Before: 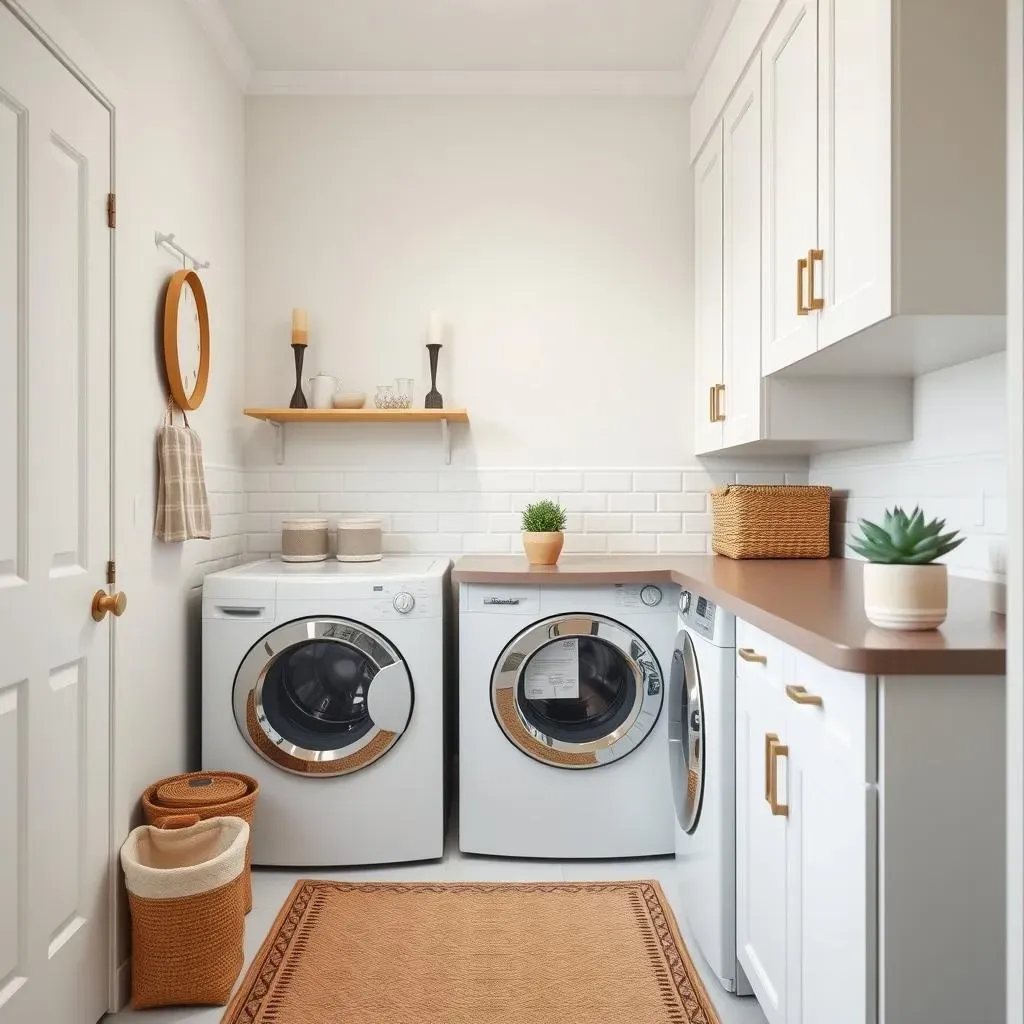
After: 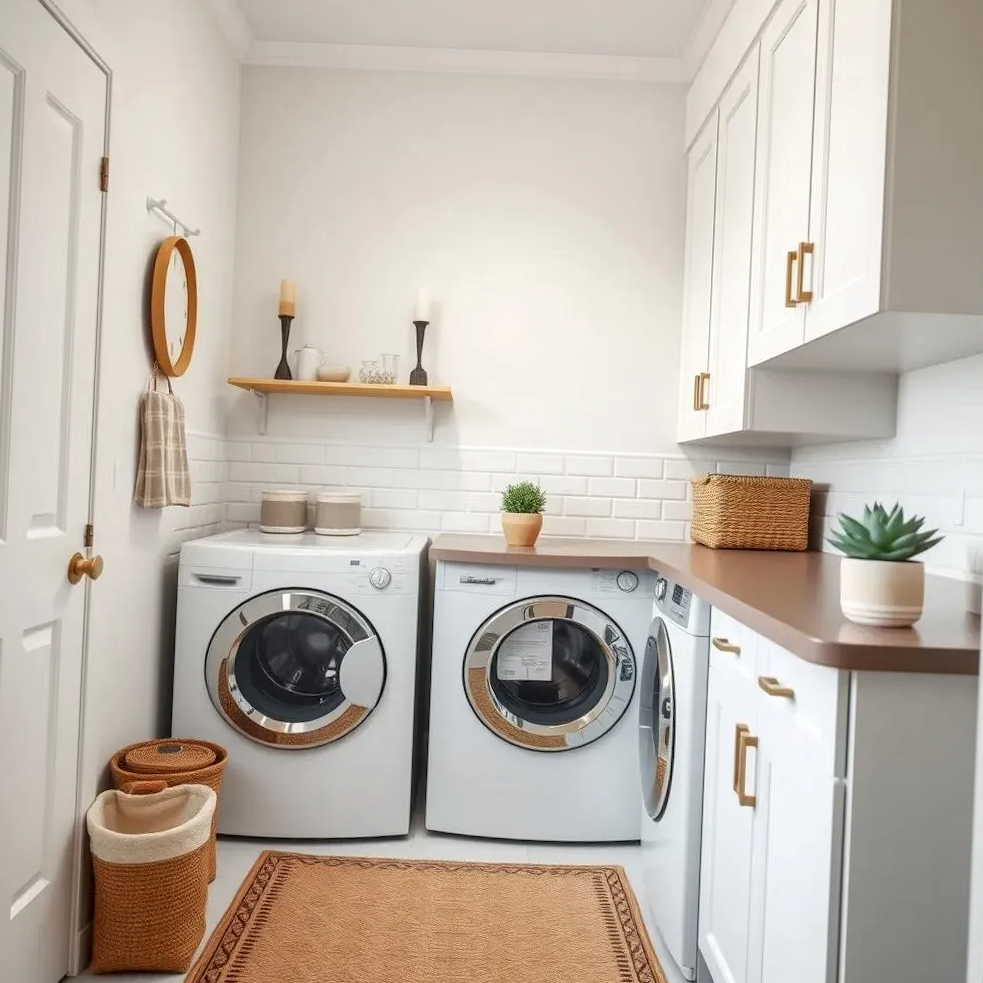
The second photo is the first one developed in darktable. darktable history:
crop and rotate: angle -2.38°
local contrast: detail 130%
contrast equalizer: octaves 7, y [[0.6 ×6], [0.55 ×6], [0 ×6], [0 ×6], [0 ×6]], mix -0.2
